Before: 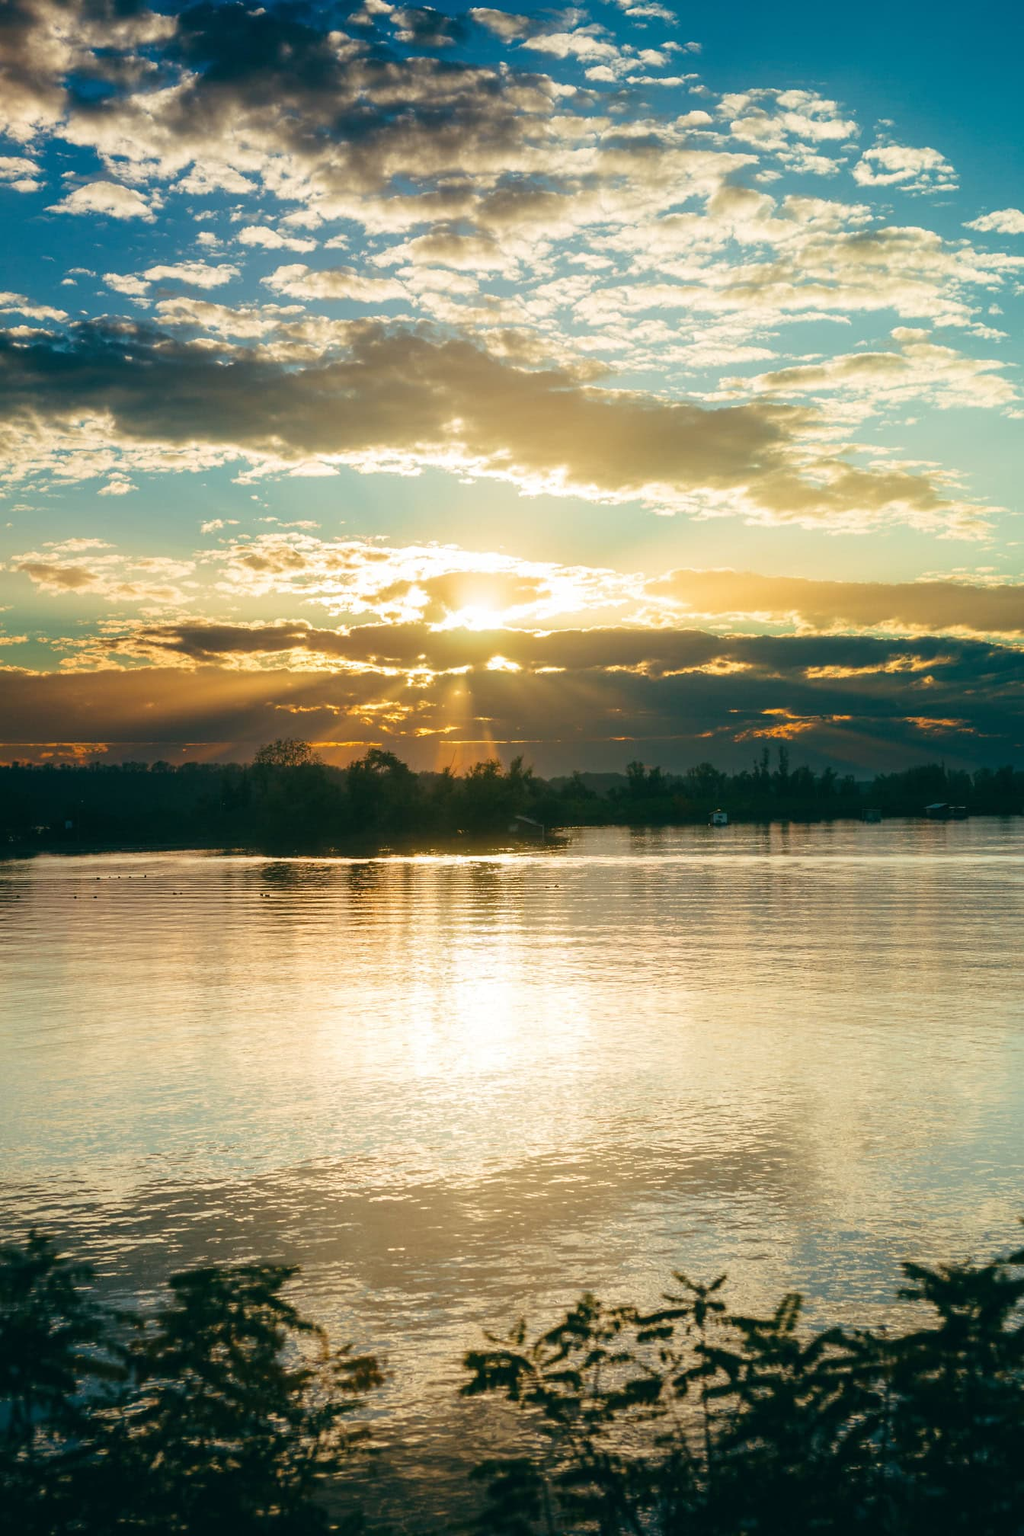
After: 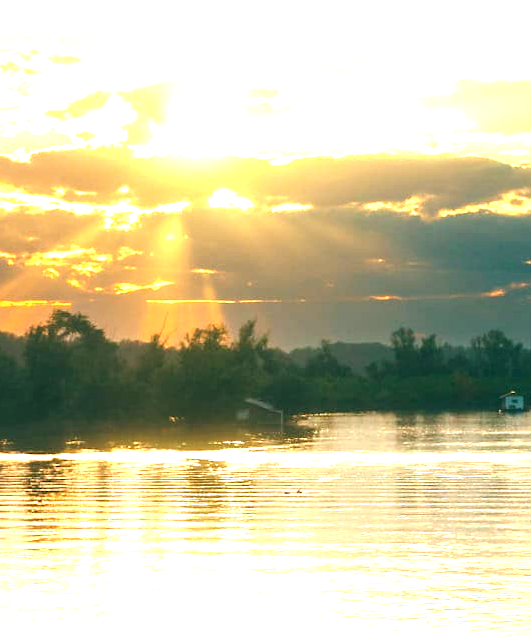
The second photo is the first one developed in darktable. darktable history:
crop: left 31.751%, top 32.172%, right 27.8%, bottom 35.83%
exposure: black level correction 0, exposure 1.5 EV, compensate exposure bias true, compensate highlight preservation false
rotate and perspective: rotation 0.226°, lens shift (vertical) -0.042, crop left 0.023, crop right 0.982, crop top 0.006, crop bottom 0.994
